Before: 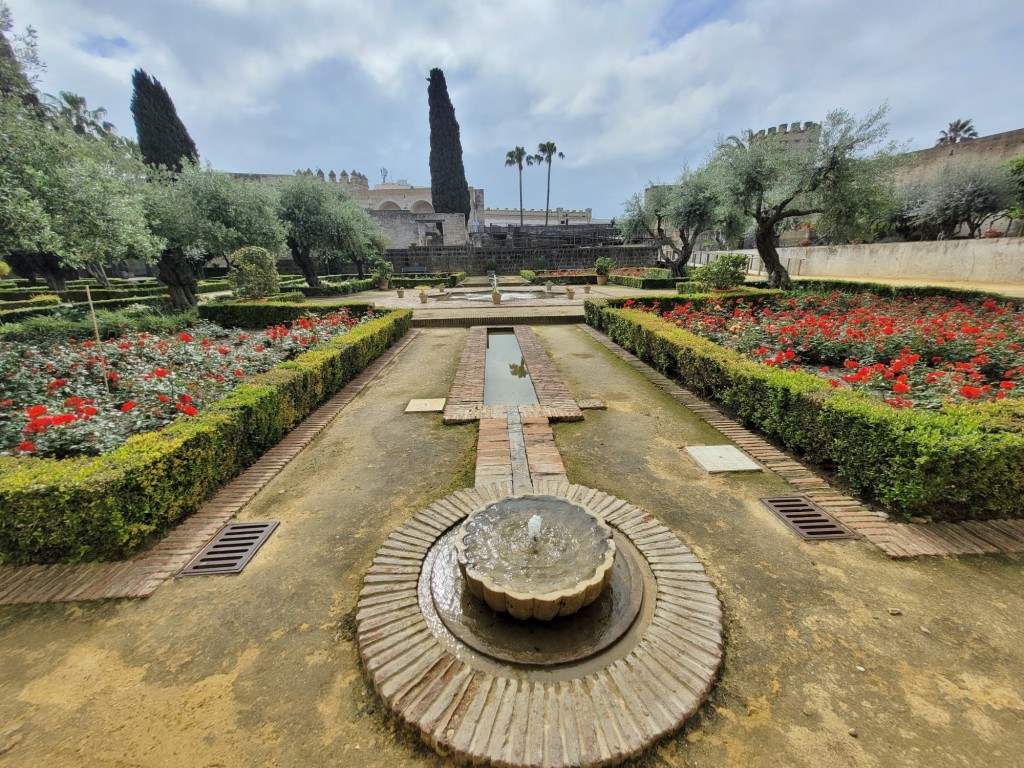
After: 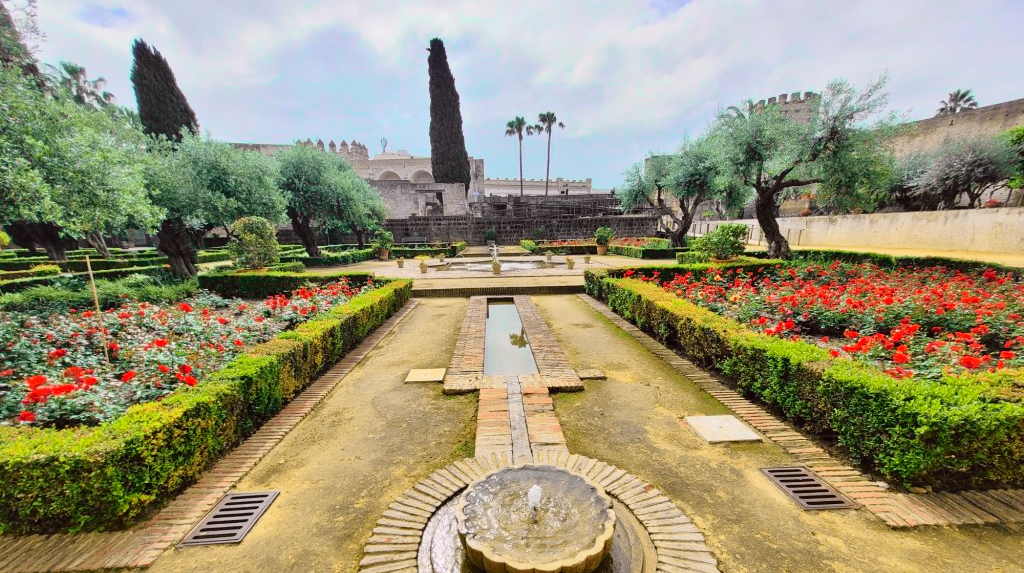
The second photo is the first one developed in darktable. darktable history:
tone curve: curves: ch0 [(0, 0.012) (0.144, 0.137) (0.326, 0.386) (0.489, 0.573) (0.656, 0.763) (0.849, 0.902) (1, 0.974)]; ch1 [(0, 0) (0.366, 0.367) (0.475, 0.453) (0.487, 0.501) (0.519, 0.527) (0.544, 0.579) (0.562, 0.619) (0.622, 0.694) (1, 1)]; ch2 [(0, 0) (0.333, 0.346) (0.375, 0.375) (0.424, 0.43) (0.476, 0.492) (0.502, 0.503) (0.533, 0.541) (0.572, 0.615) (0.605, 0.656) (0.641, 0.709) (1, 1)], color space Lab, independent channels, preserve colors none
crop: top 4.031%, bottom 21.287%
